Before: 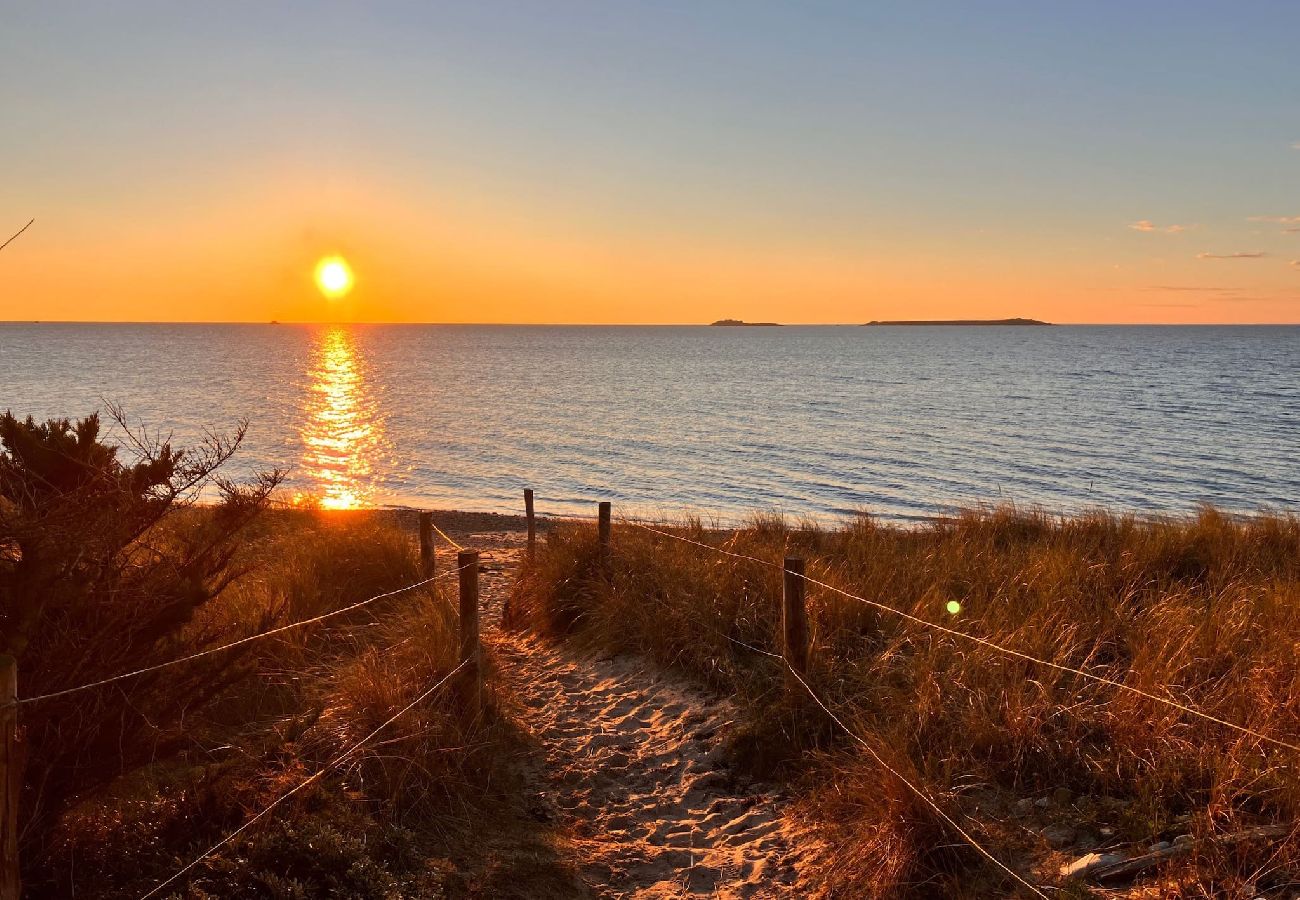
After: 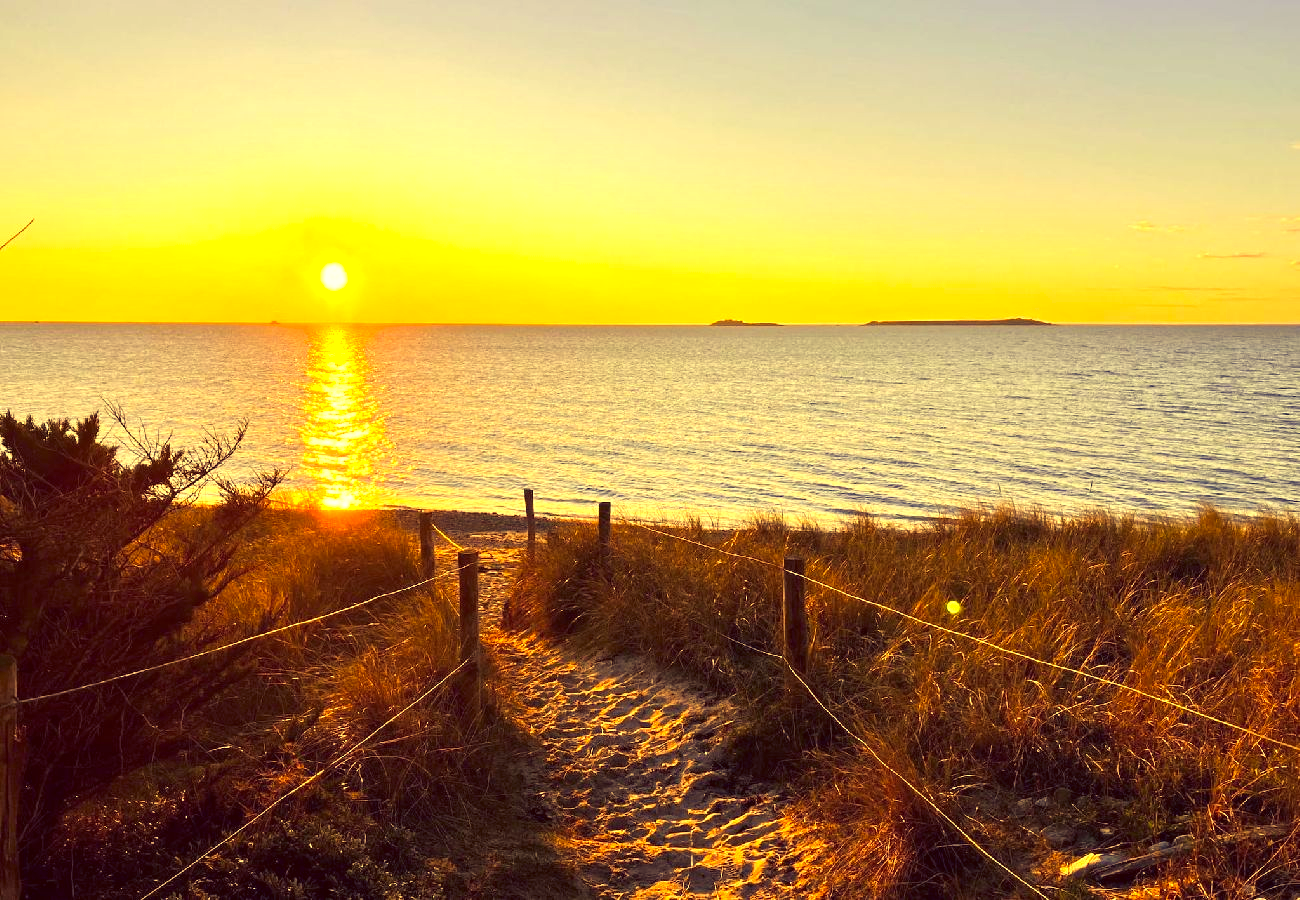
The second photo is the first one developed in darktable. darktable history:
color correction: highlights a* -0.438, highlights b* 40, shadows a* 9.7, shadows b* -0.419
exposure: exposure 1 EV, compensate highlight preservation false
color balance rgb: shadows lift › luminance -40.73%, shadows lift › chroma 14.138%, shadows lift › hue 258.23°, perceptual saturation grading › global saturation -0.074%
